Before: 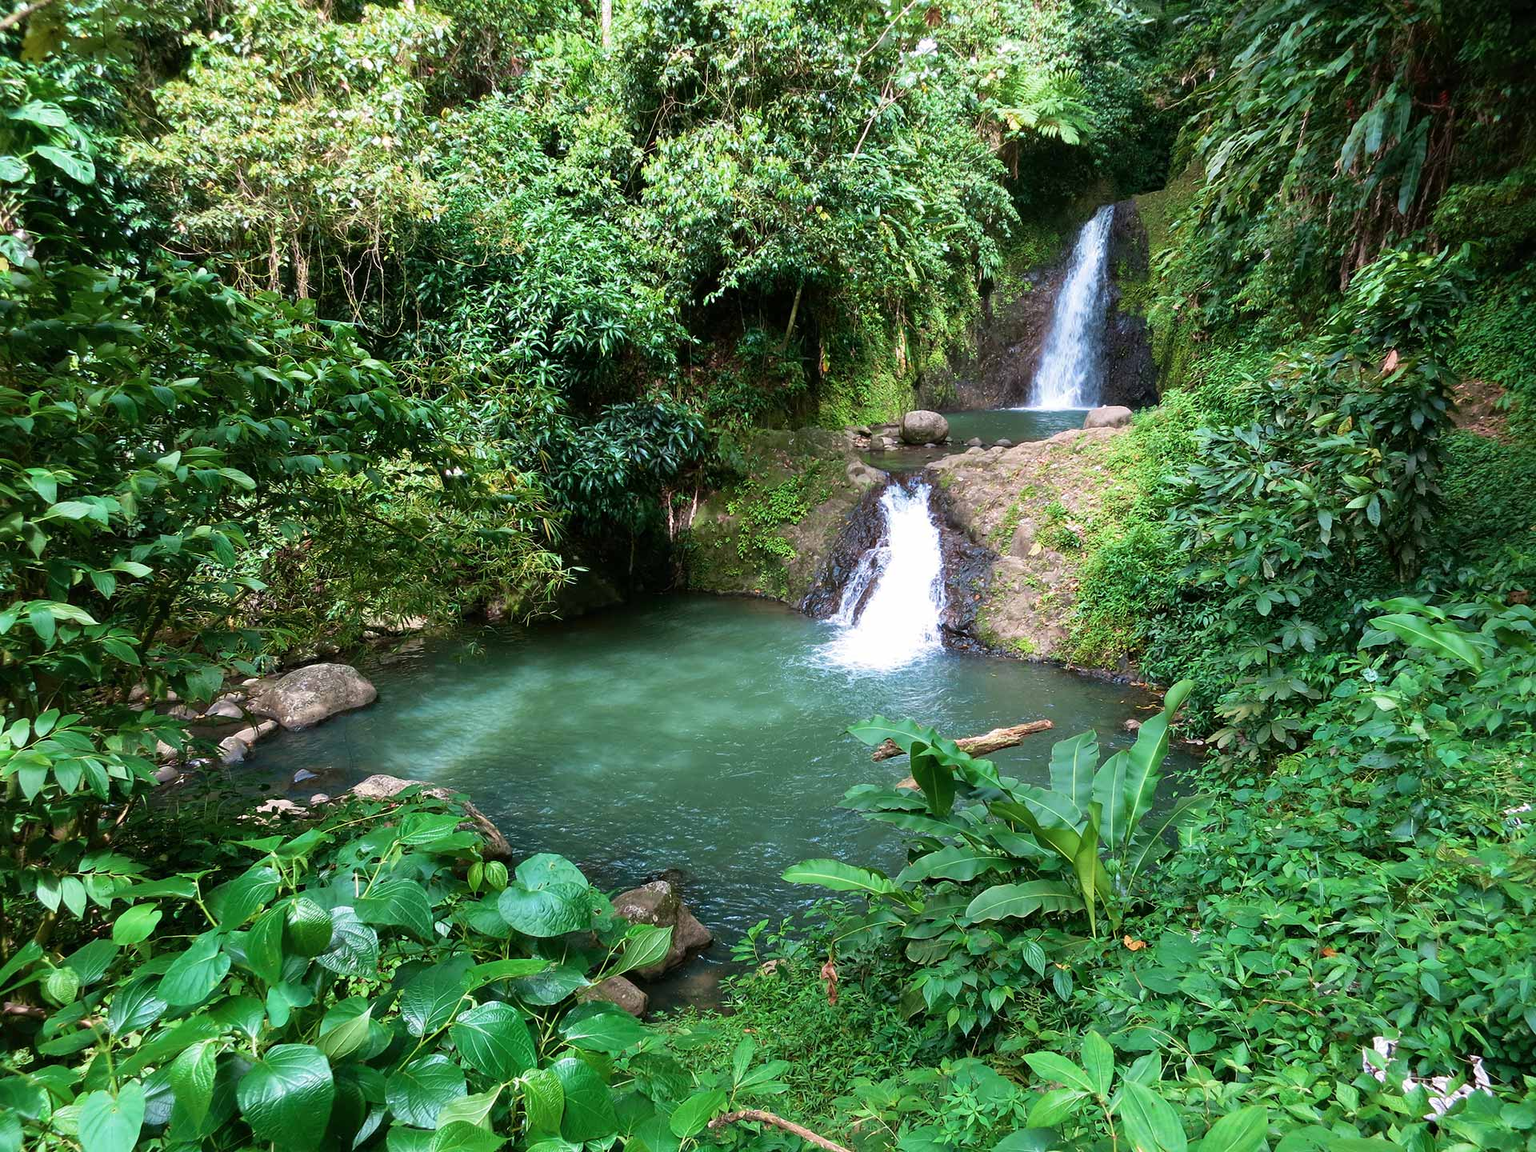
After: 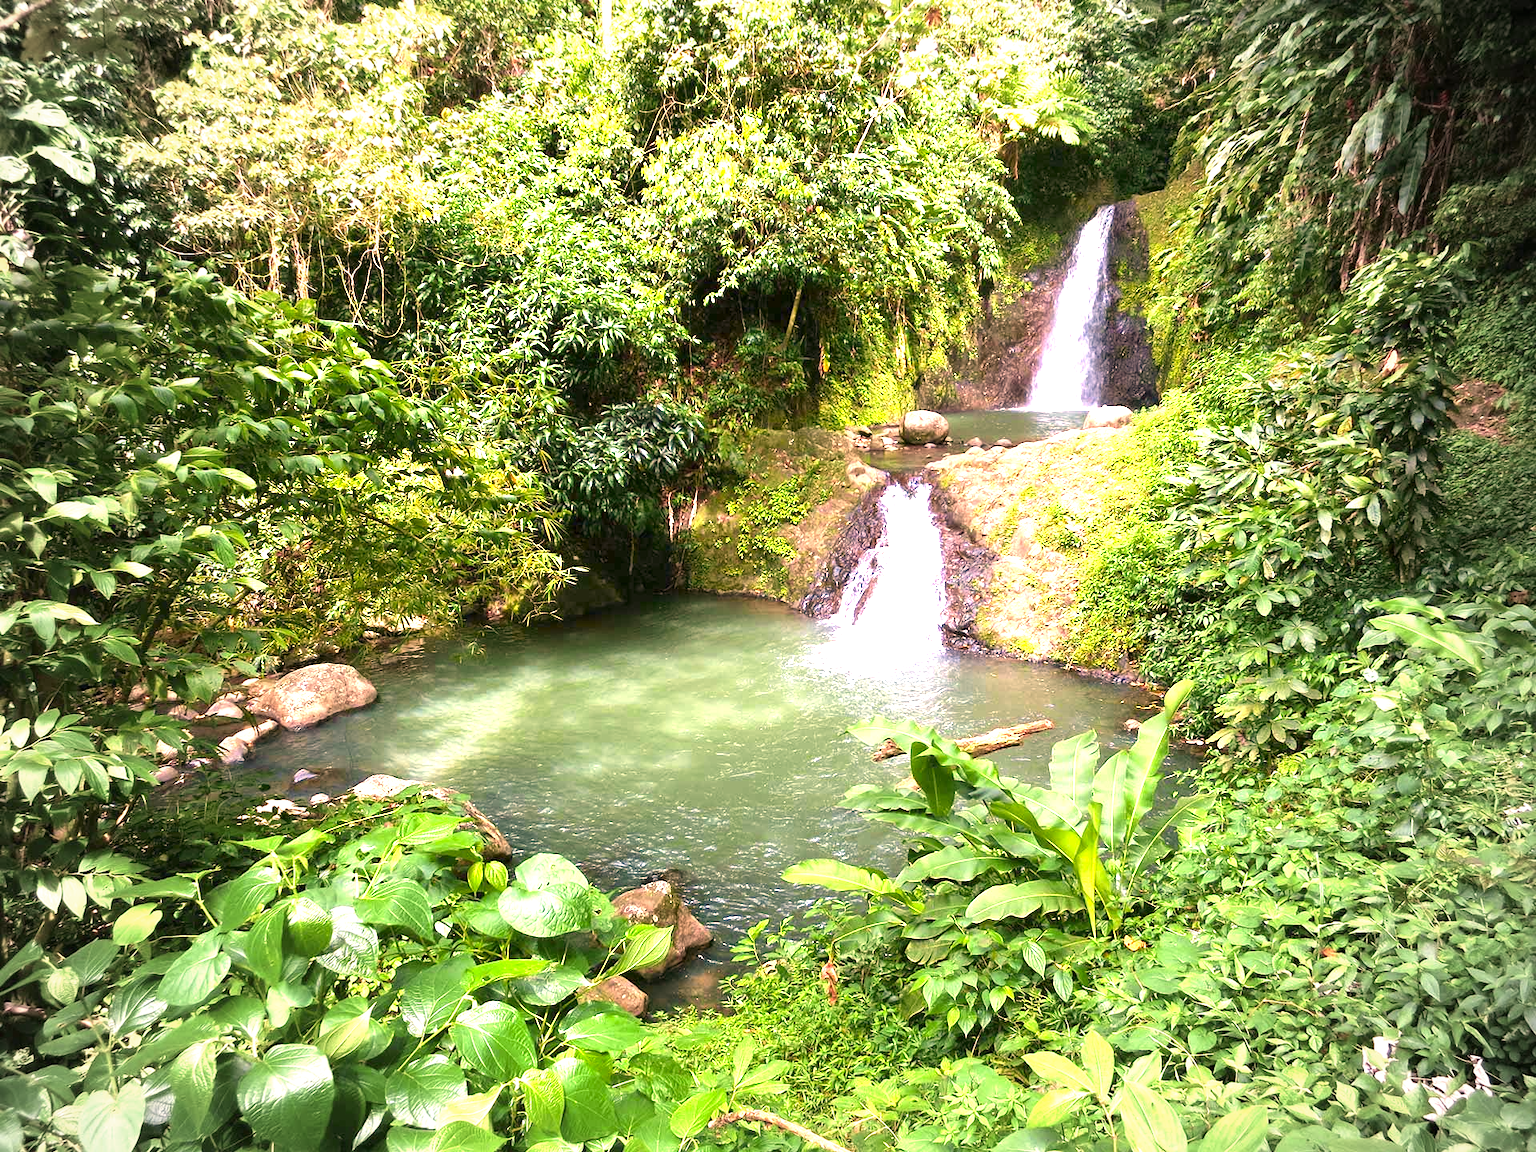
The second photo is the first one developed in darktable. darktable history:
exposure: black level correction 0, exposure 1.62 EV, compensate highlight preservation false
color correction: highlights a* 22.37, highlights b* 22.31
vignetting: fall-off start 67.06%, width/height ratio 1.016, unbound false
